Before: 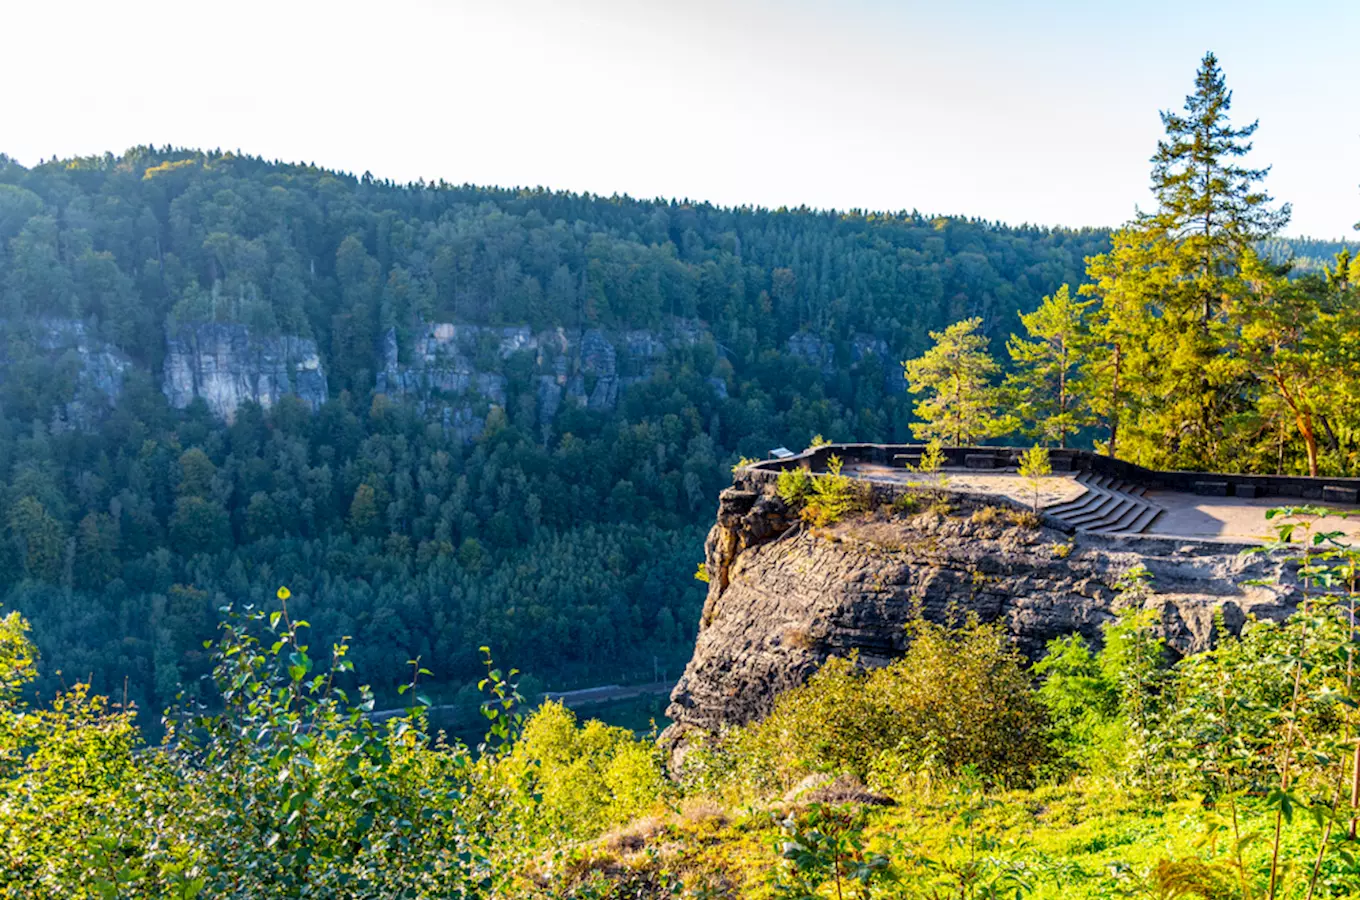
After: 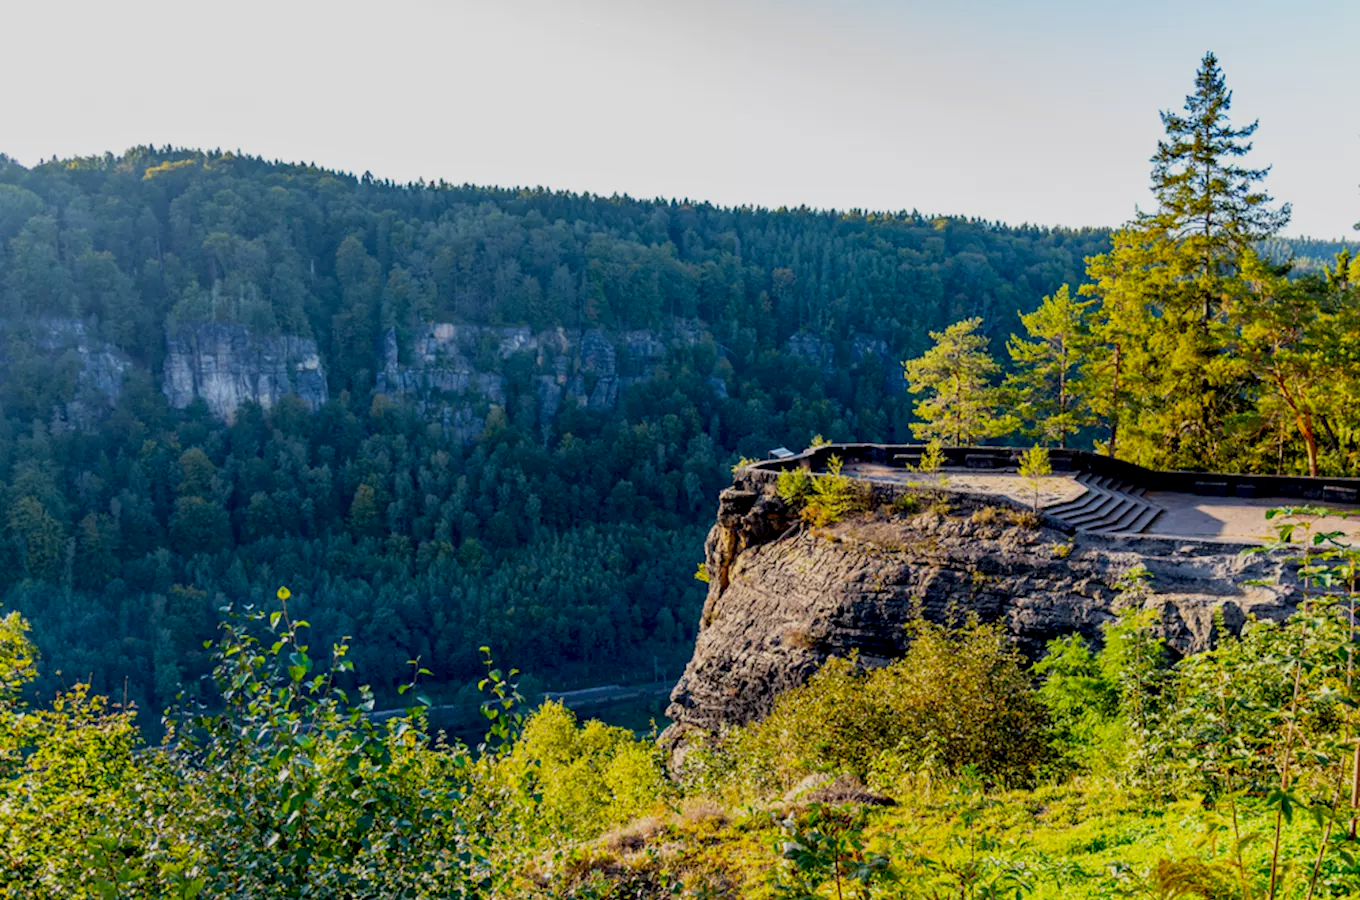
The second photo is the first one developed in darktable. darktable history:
tone equalizer: on, module defaults
exposure: black level correction 0.011, exposure -0.475 EV, compensate highlight preservation false
